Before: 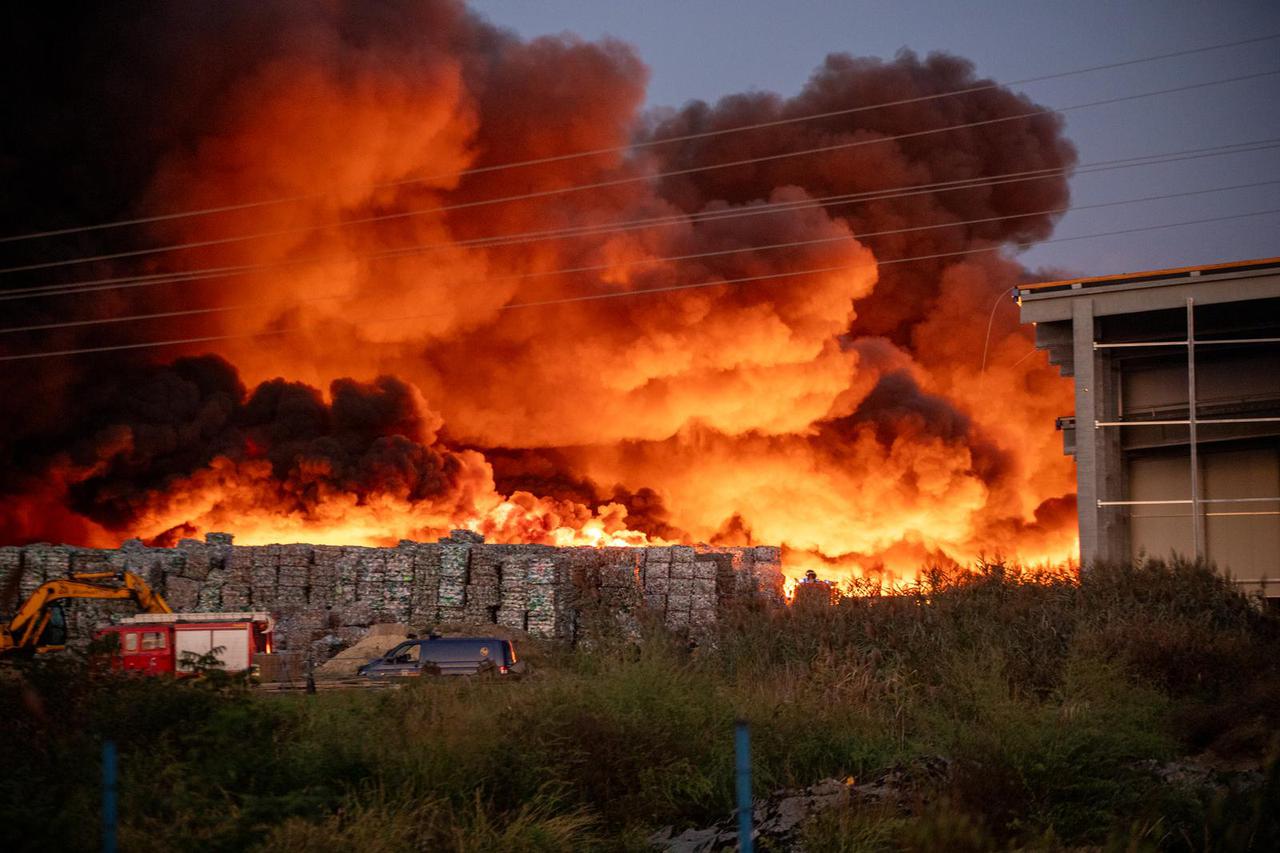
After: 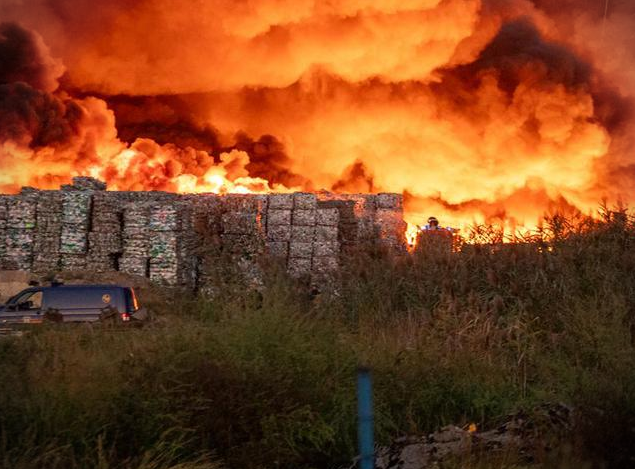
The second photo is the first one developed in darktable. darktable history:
vignetting: fall-off start 91.18%, brightness -0.812
crop: left 29.608%, top 41.402%, right 20.741%, bottom 3.509%
